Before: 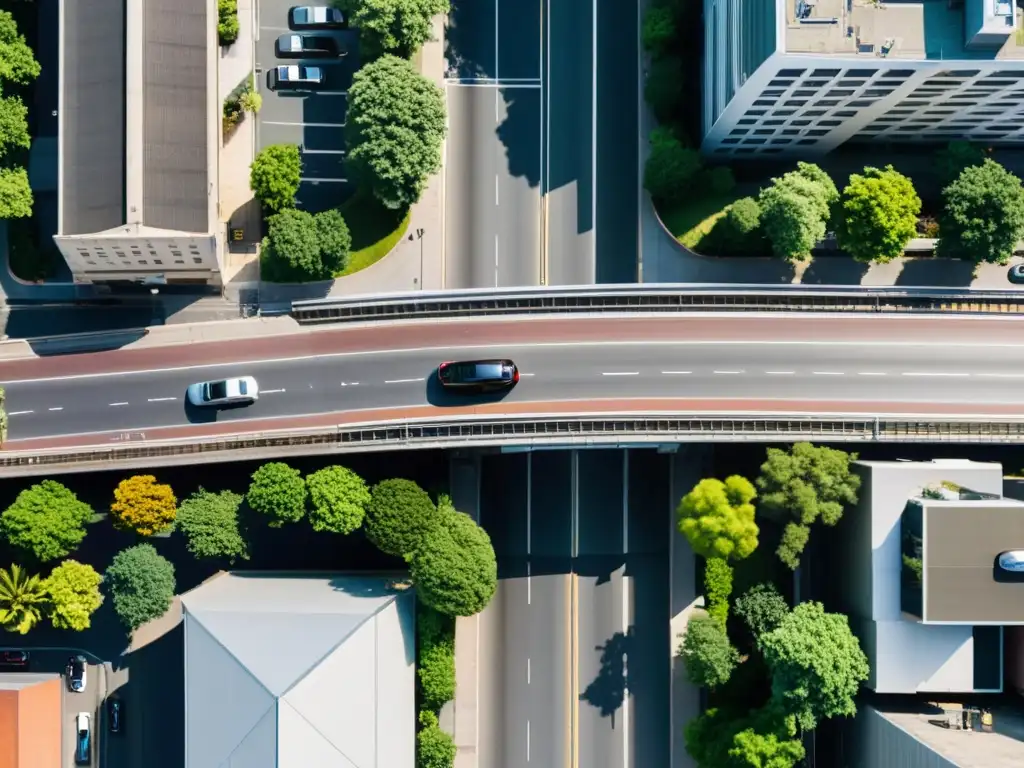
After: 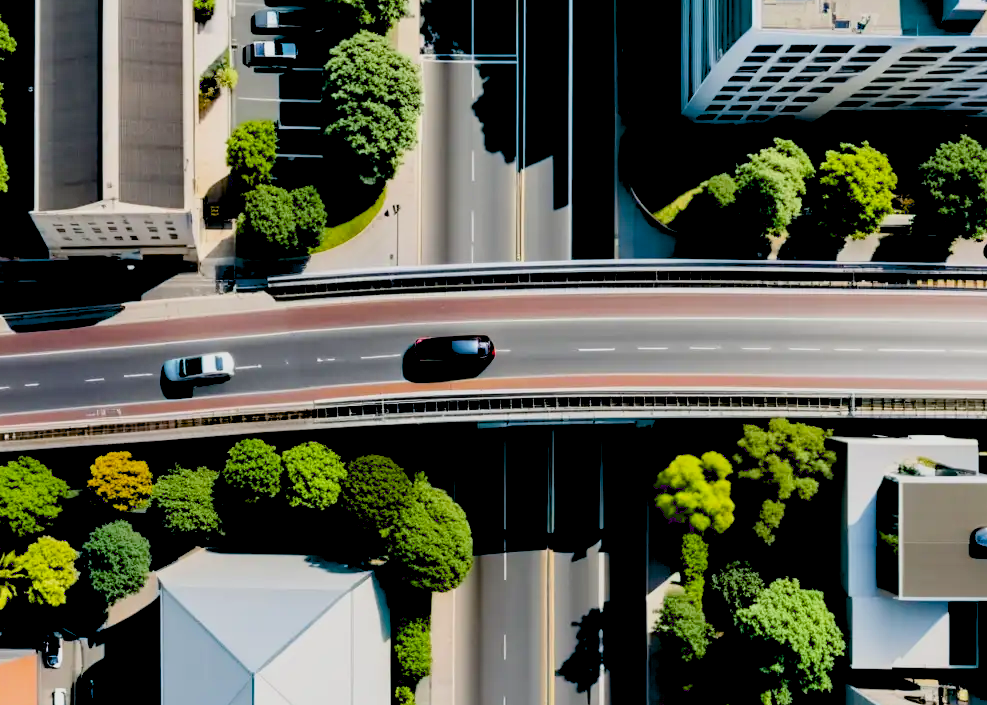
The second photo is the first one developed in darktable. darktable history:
crop: left 2.348%, top 3.197%, right 1.186%, bottom 4.904%
filmic rgb: middle gray luminance 9.09%, black relative exposure -10.64 EV, white relative exposure 3.43 EV, threshold 5.96 EV, target black luminance 0%, hardness 5.98, latitude 59.62%, contrast 1.087, highlights saturation mix 4%, shadows ↔ highlights balance 29.23%, color science v6 (2022), enable highlight reconstruction true
exposure: black level correction 0.054, exposure -0.034 EV, compensate highlight preservation false
